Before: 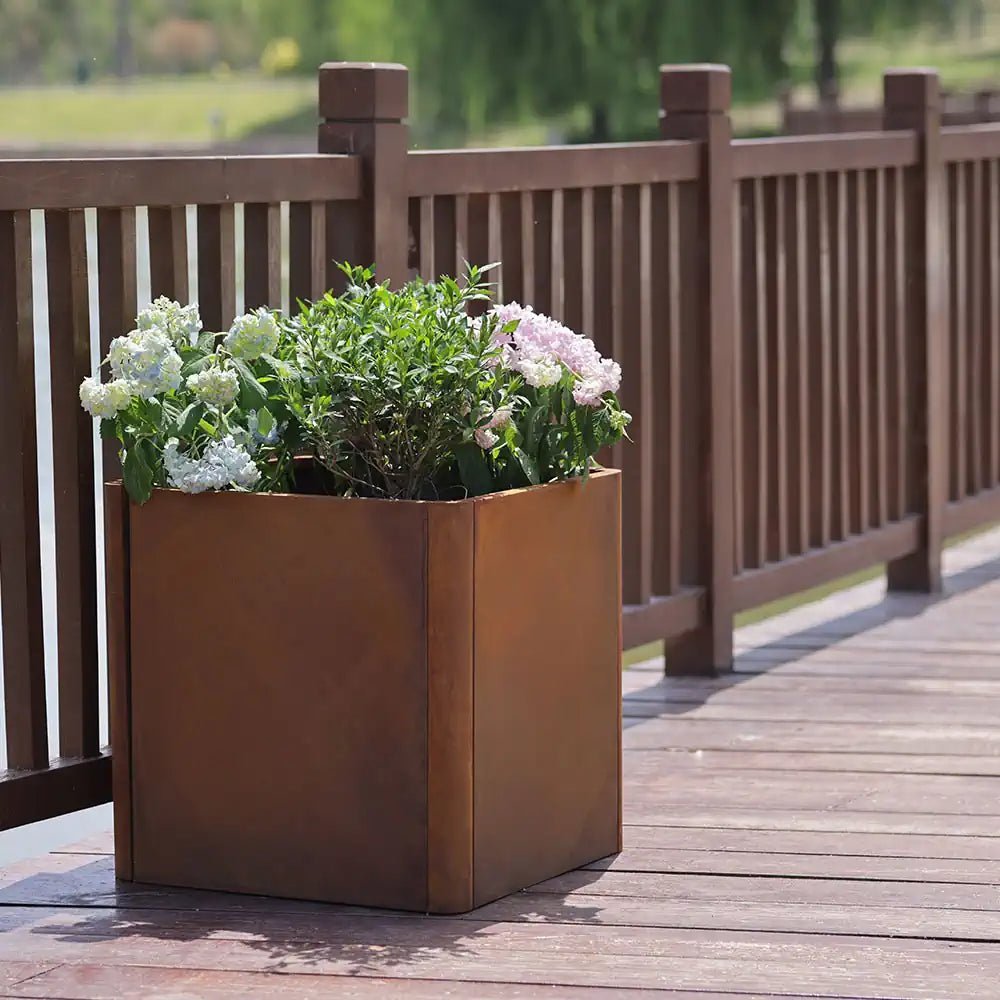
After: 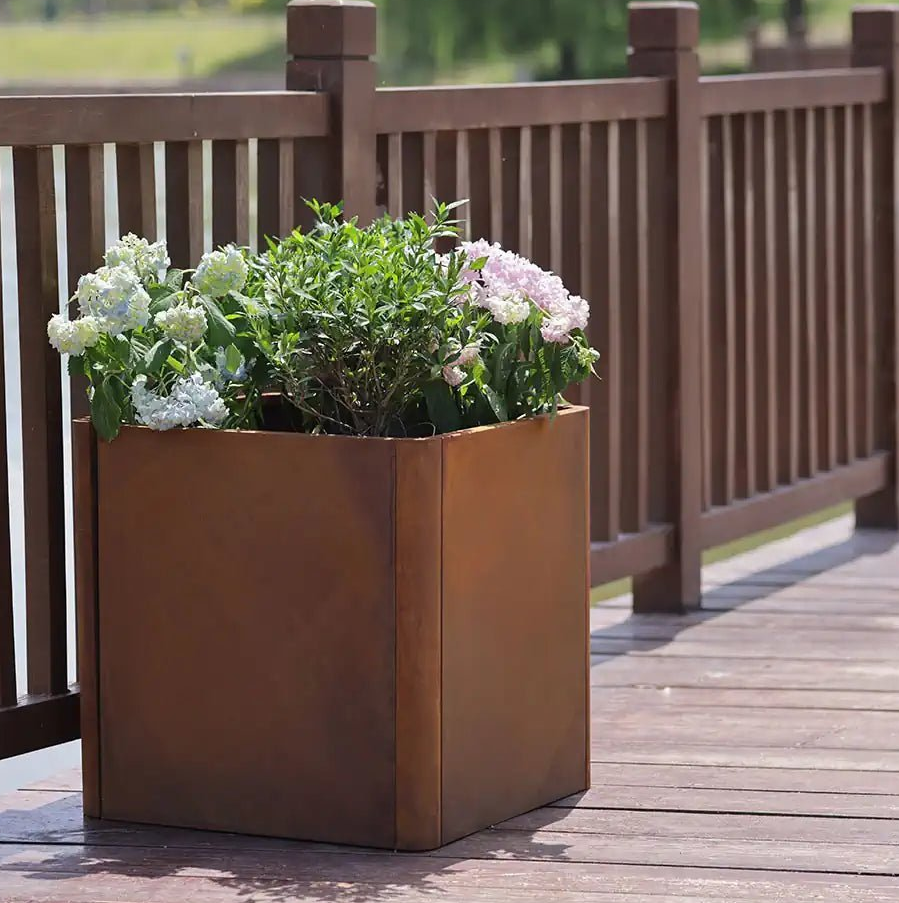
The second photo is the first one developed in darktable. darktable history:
color correction: highlights a* -0.142, highlights b* 0.113
crop: left 3.25%, top 6.394%, right 6.766%, bottom 3.221%
